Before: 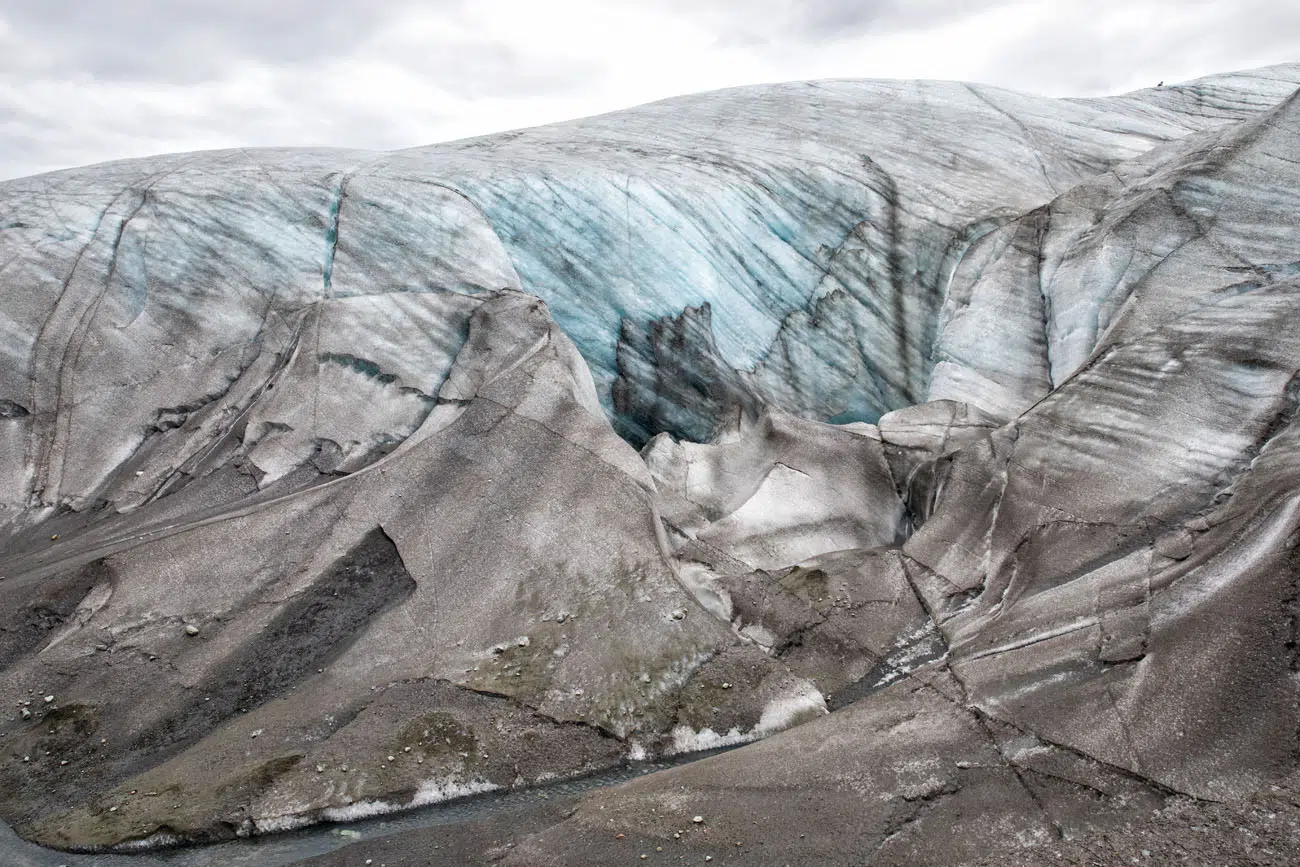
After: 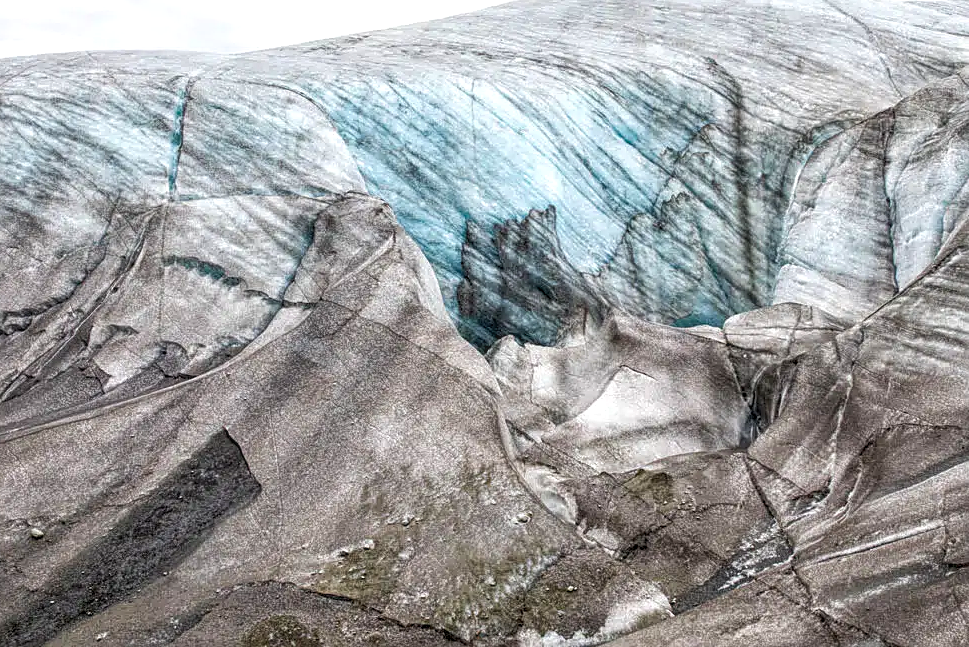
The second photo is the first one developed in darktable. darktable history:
sharpen: on, module defaults
color balance rgb: linear chroma grading › mid-tones 7.389%, perceptual saturation grading › global saturation 0.569%
shadows and highlights: shadows -1.44, highlights 41.16
contrast brightness saturation: contrast 0.093, saturation 0.277
local contrast: highlights 76%, shadows 55%, detail 177%, midtone range 0.207
crop and rotate: left 11.986%, top 11.383%, right 13.412%, bottom 13.909%
